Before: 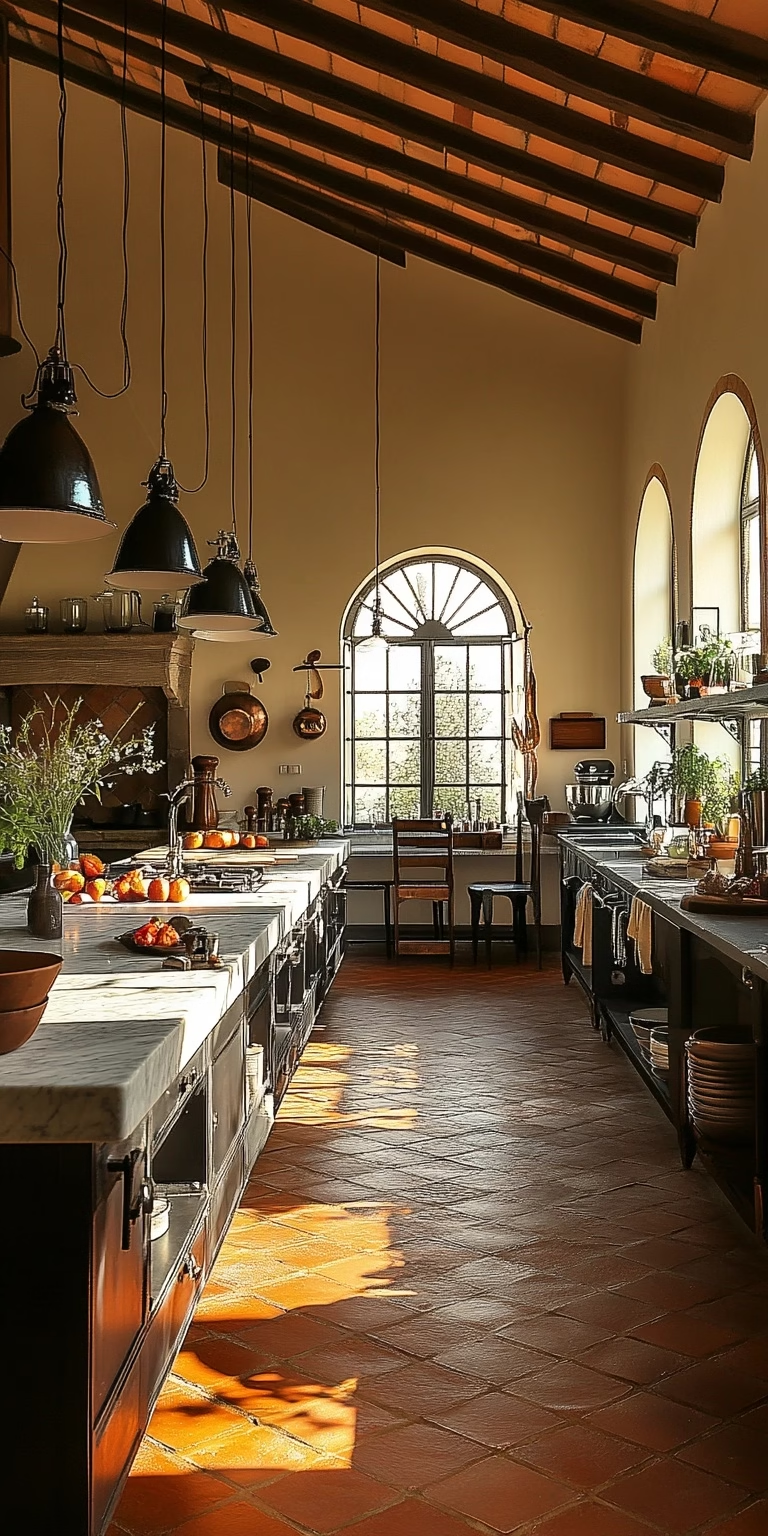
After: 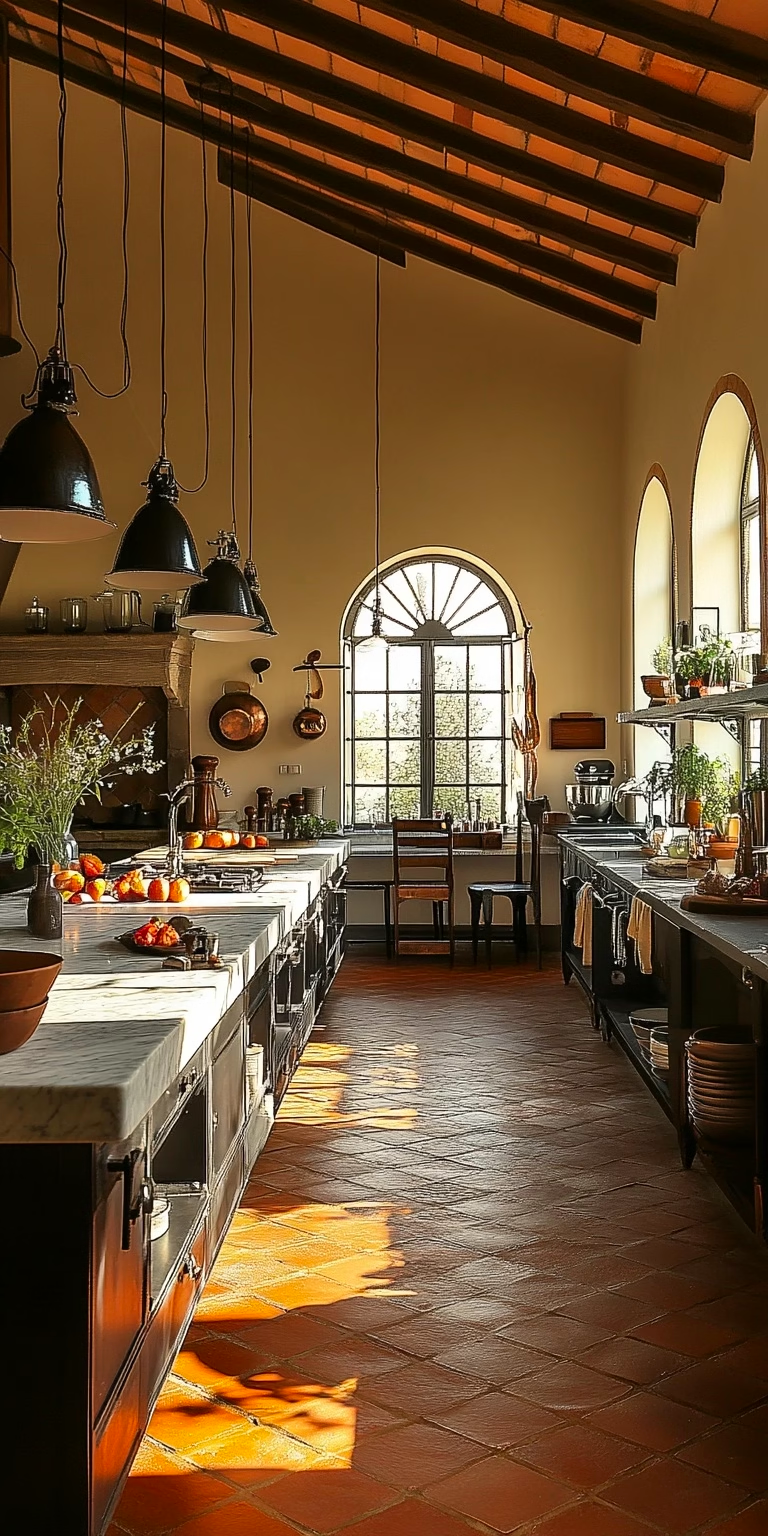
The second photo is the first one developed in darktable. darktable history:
contrast brightness saturation: saturation 0.127
